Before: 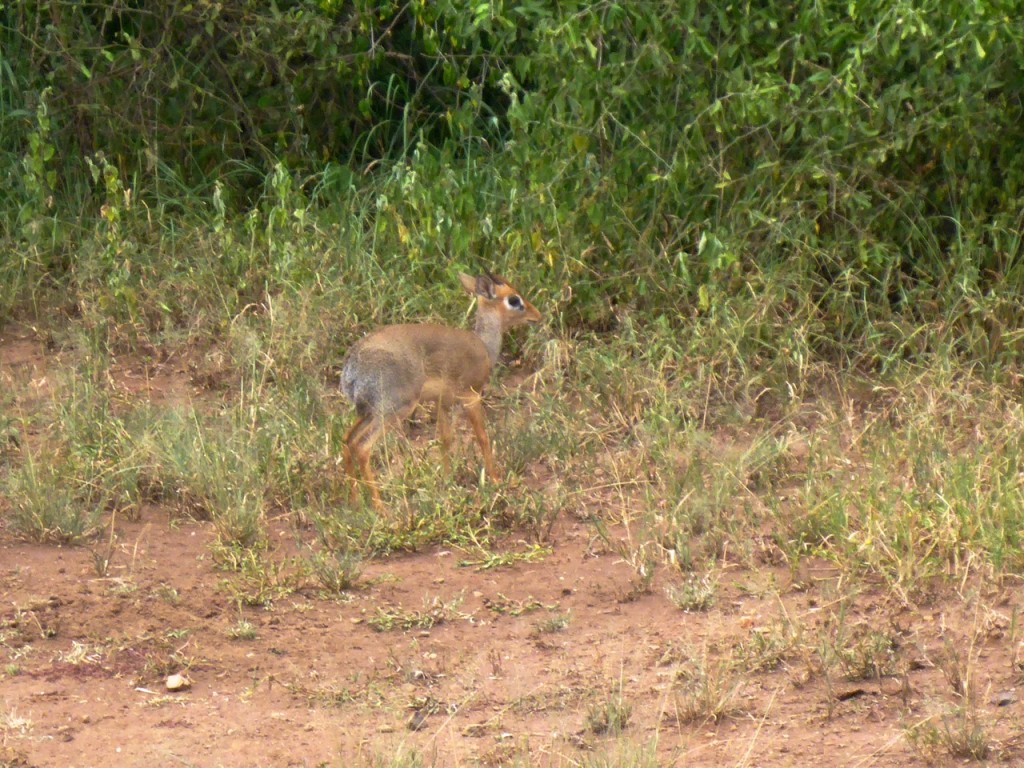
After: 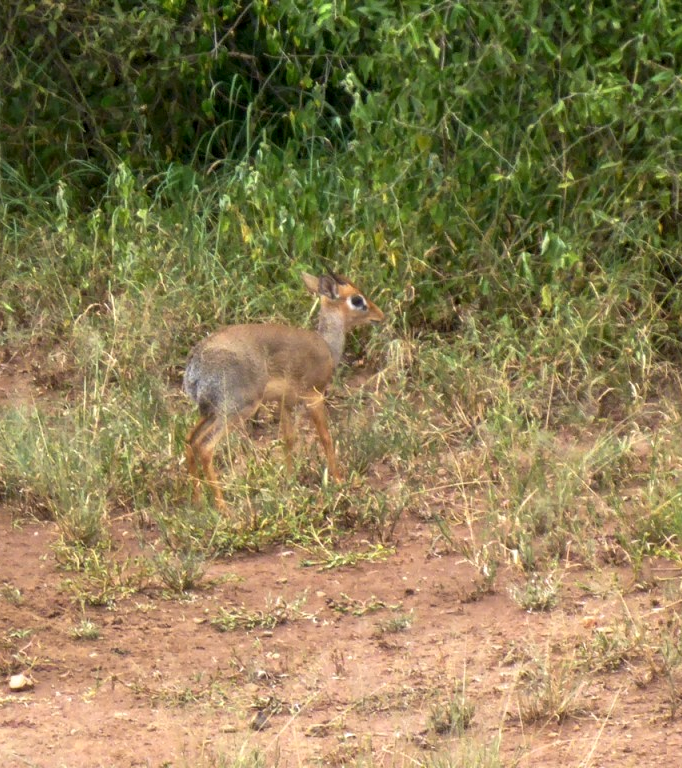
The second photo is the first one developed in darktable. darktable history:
local contrast: on, module defaults
crop: left 15.419%, right 17.914%
